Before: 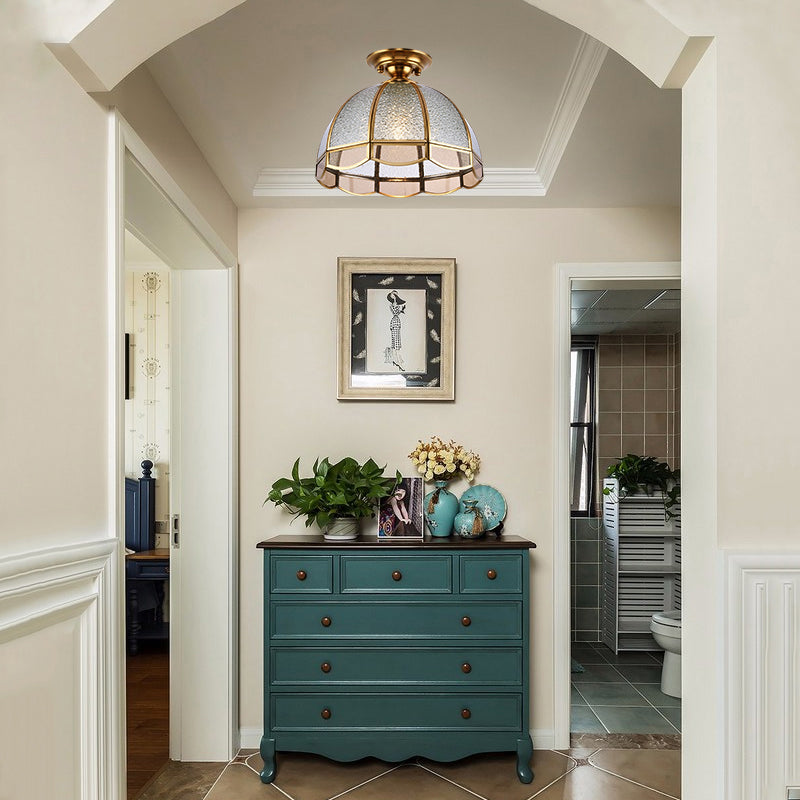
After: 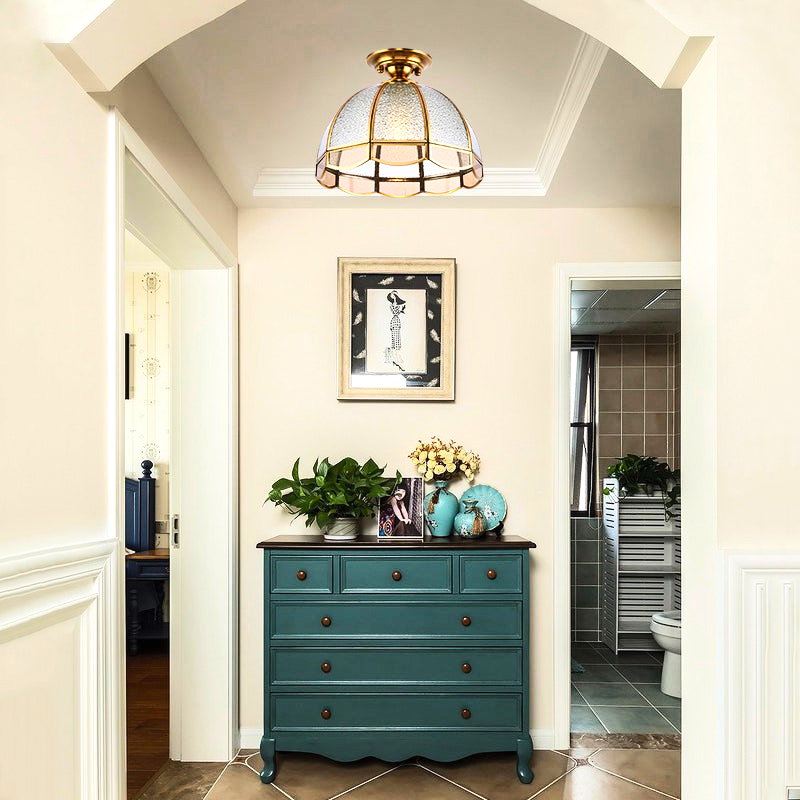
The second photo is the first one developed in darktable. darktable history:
contrast brightness saturation: contrast 0.2, brightness 0.16, saturation 0.22
tone equalizer: -8 EV -0.417 EV, -7 EV -0.389 EV, -6 EV -0.333 EV, -5 EV -0.222 EV, -3 EV 0.222 EV, -2 EV 0.333 EV, -1 EV 0.389 EV, +0 EV 0.417 EV, edges refinement/feathering 500, mask exposure compensation -1.57 EV, preserve details no
